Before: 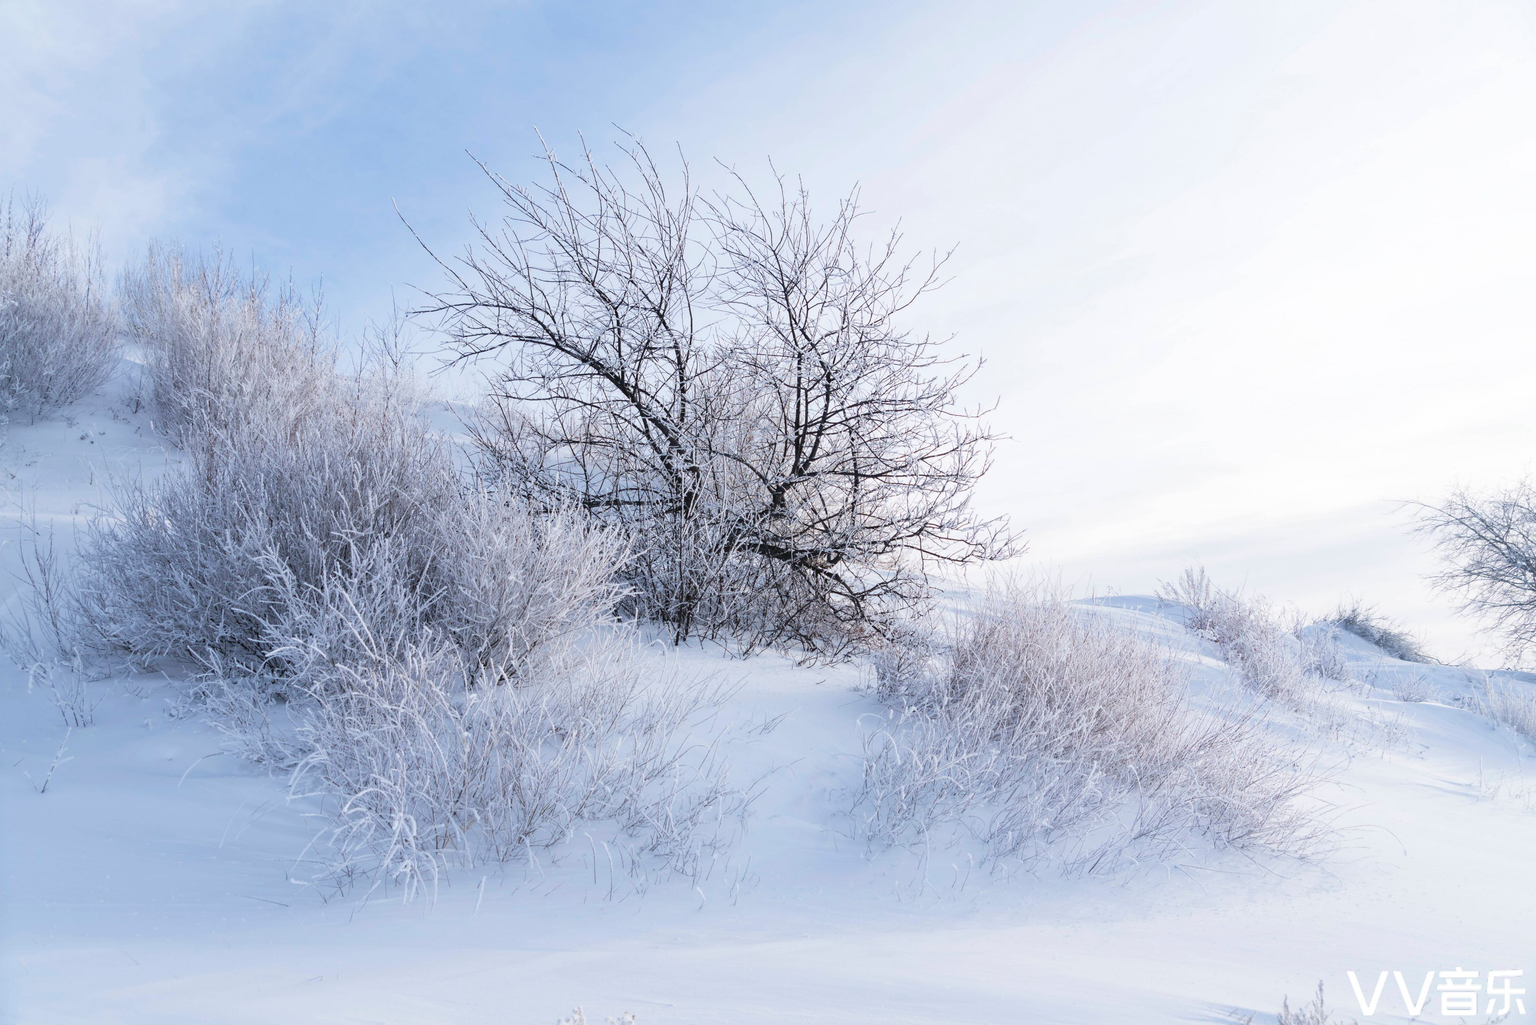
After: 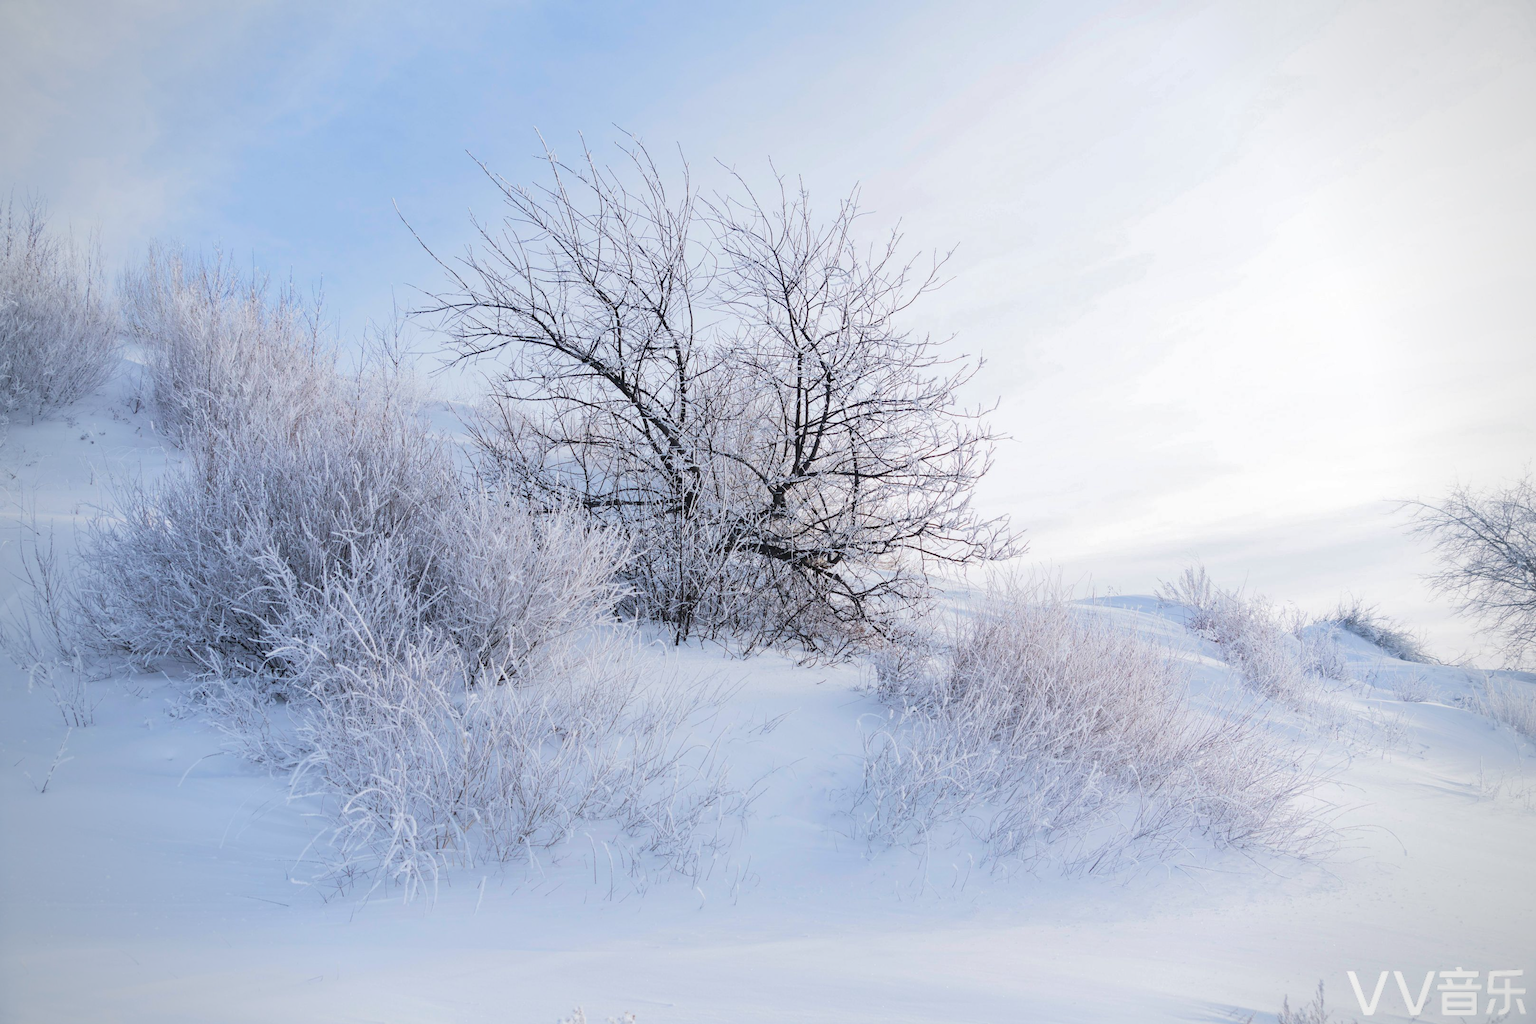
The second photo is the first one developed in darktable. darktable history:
base curve: curves: ch0 [(0, 0) (0.235, 0.266) (0.503, 0.496) (0.786, 0.72) (1, 1)]
vignetting: fall-off radius 60.92%
